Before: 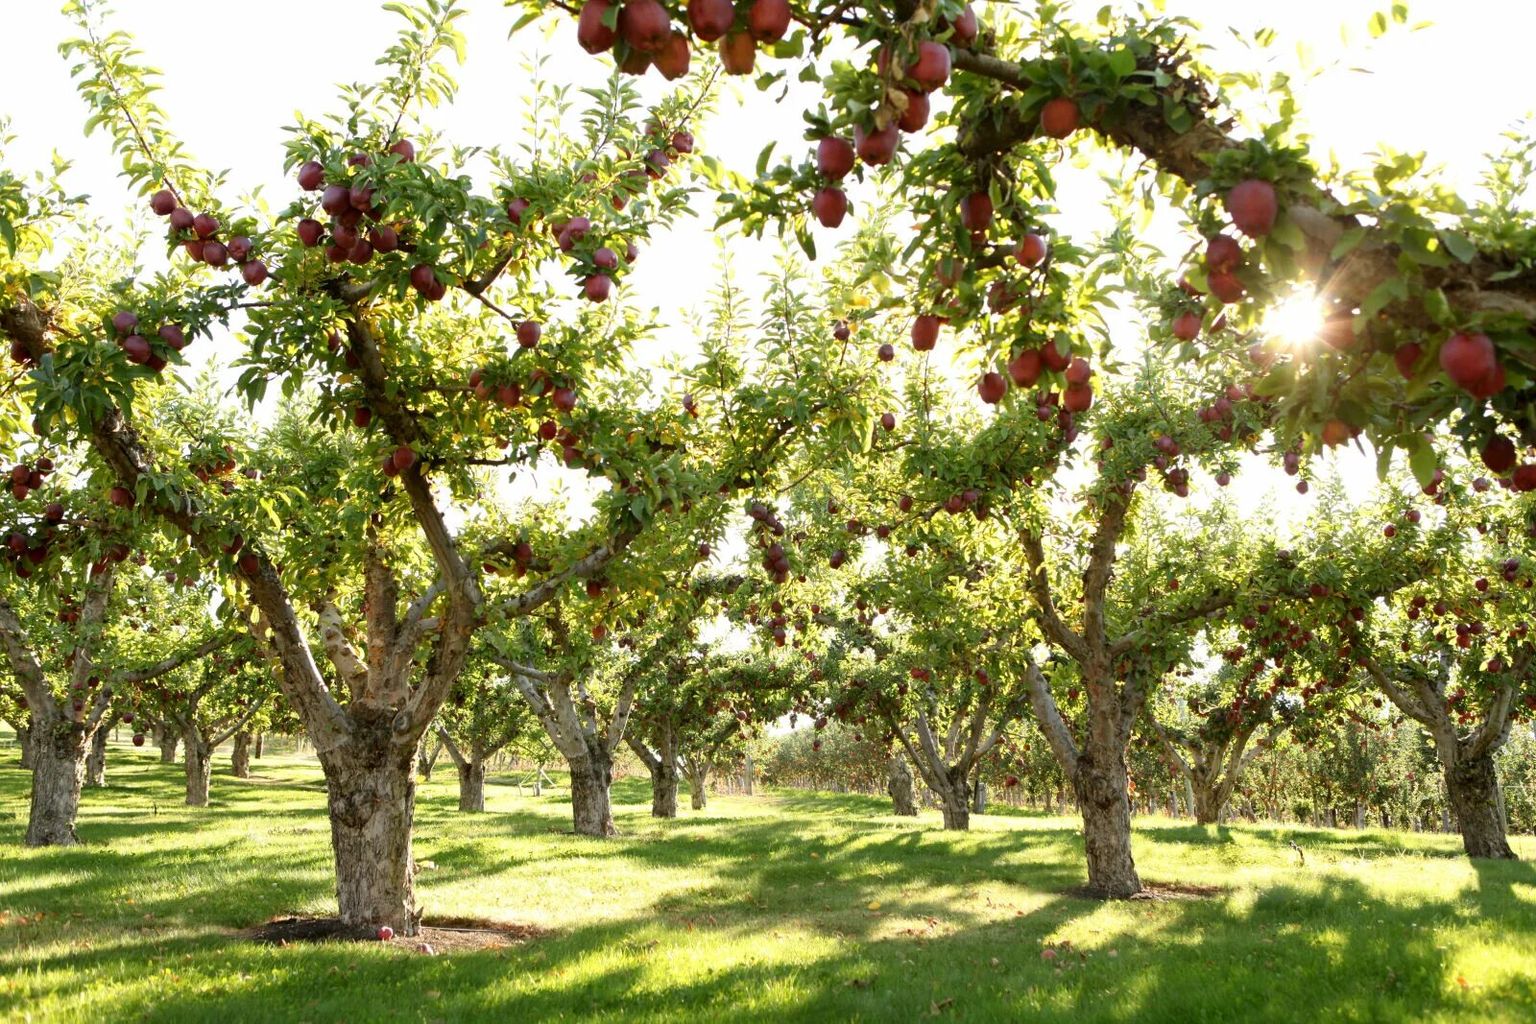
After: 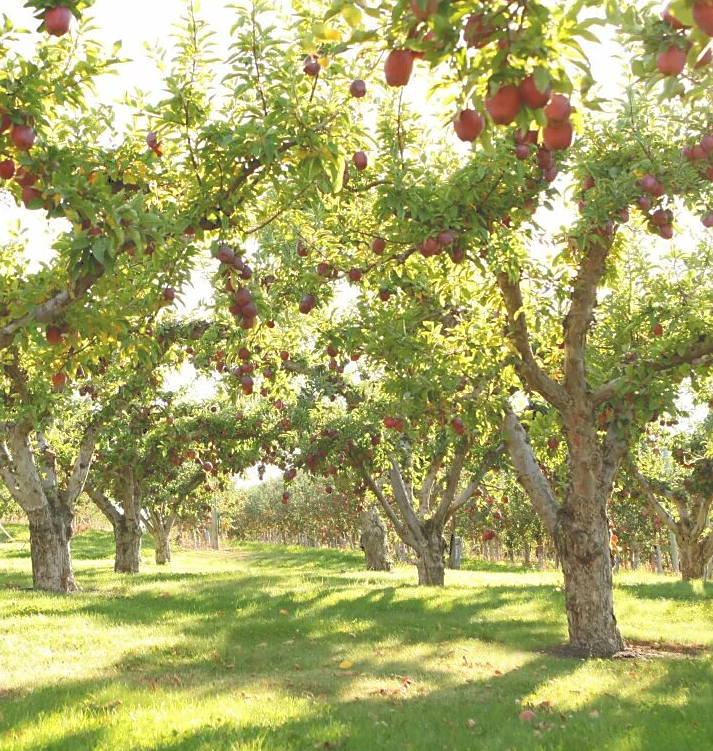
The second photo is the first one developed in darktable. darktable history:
crop: left 35.342%, top 26.189%, right 20.084%, bottom 3.366%
tone curve: curves: ch0 [(0, 0) (0.003, 0.238) (0.011, 0.238) (0.025, 0.242) (0.044, 0.256) (0.069, 0.277) (0.1, 0.294) (0.136, 0.315) (0.177, 0.345) (0.224, 0.379) (0.277, 0.419) (0.335, 0.463) (0.399, 0.511) (0.468, 0.566) (0.543, 0.627) (0.623, 0.687) (0.709, 0.75) (0.801, 0.824) (0.898, 0.89) (1, 1)], color space Lab, independent channels, preserve colors none
sharpen: radius 1.435, amount 0.41, threshold 1.362
